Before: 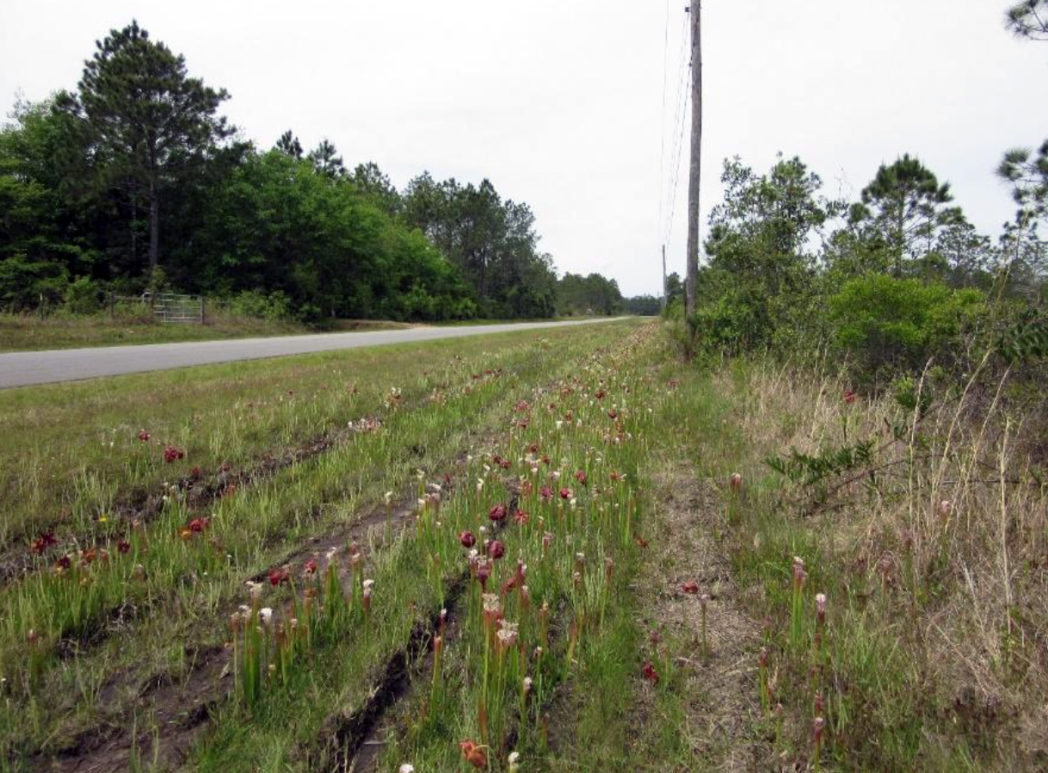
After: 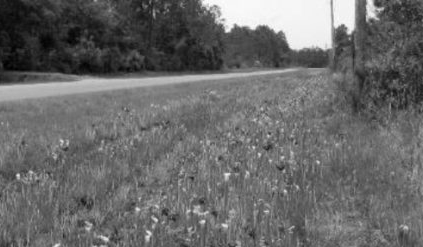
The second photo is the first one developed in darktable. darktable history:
crop: left 31.751%, top 32.172%, right 27.8%, bottom 35.83%
monochrome: a 0, b 0, size 0.5, highlights 0.57
